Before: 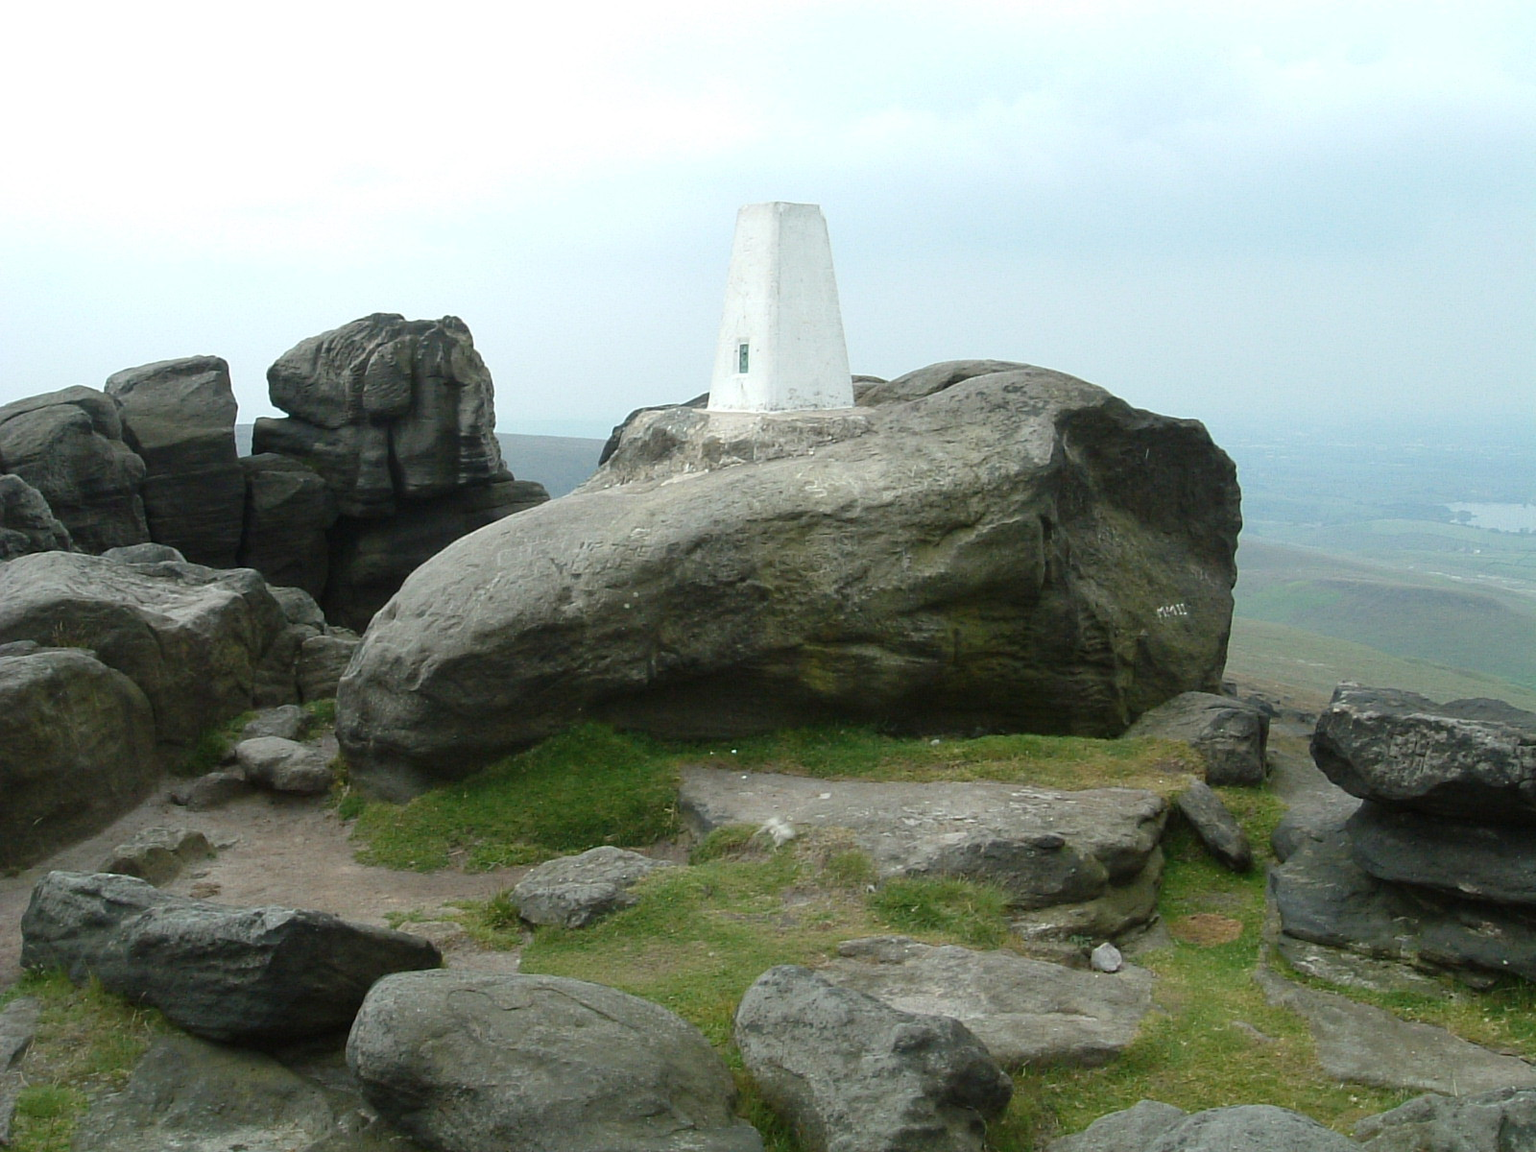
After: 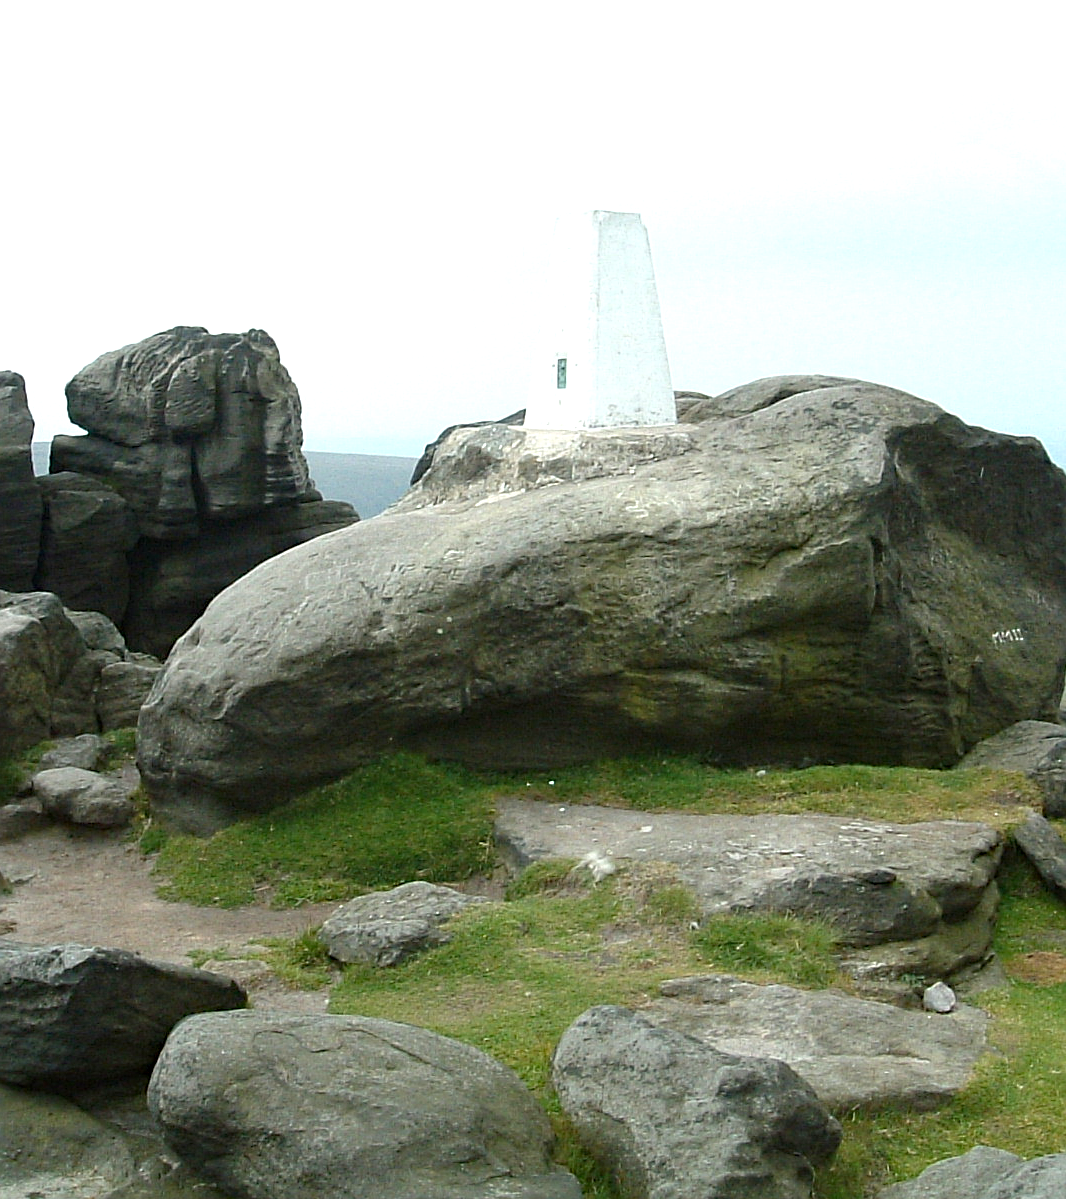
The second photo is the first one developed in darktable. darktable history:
haze removal: compatibility mode true, adaptive false
crop and rotate: left 13.409%, right 19.924%
exposure: black level correction 0.001, exposure 0.5 EV, compensate exposure bias true, compensate highlight preservation false
sharpen: on, module defaults
